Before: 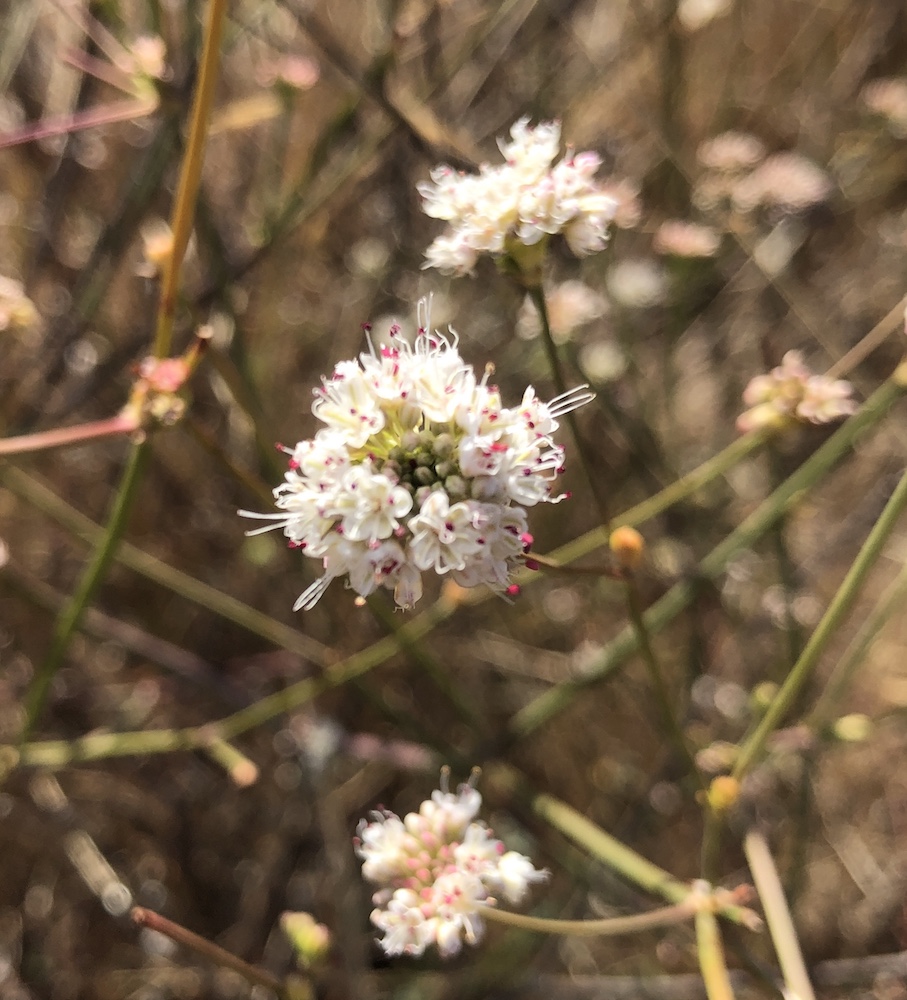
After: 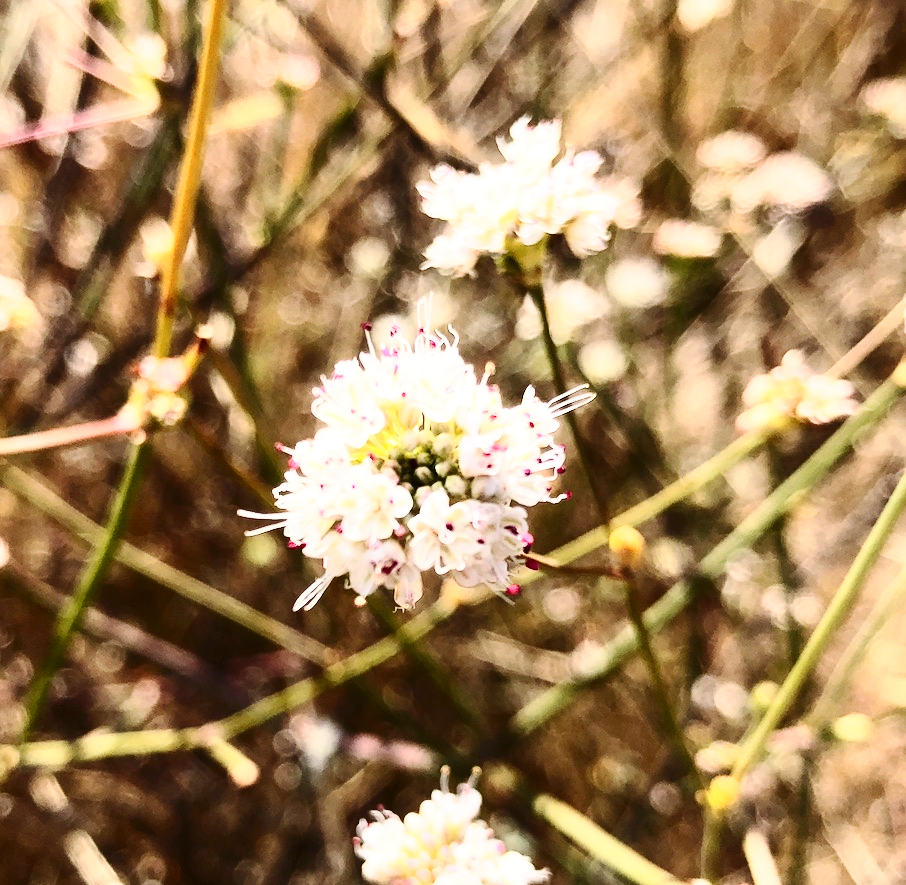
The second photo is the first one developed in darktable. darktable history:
crop and rotate: top 0%, bottom 11.49%
base curve: curves: ch0 [(0, 0) (0.028, 0.03) (0.121, 0.232) (0.46, 0.748) (0.859, 0.968) (1, 1)], preserve colors none
contrast brightness saturation: contrast 0.39, brightness 0.1
